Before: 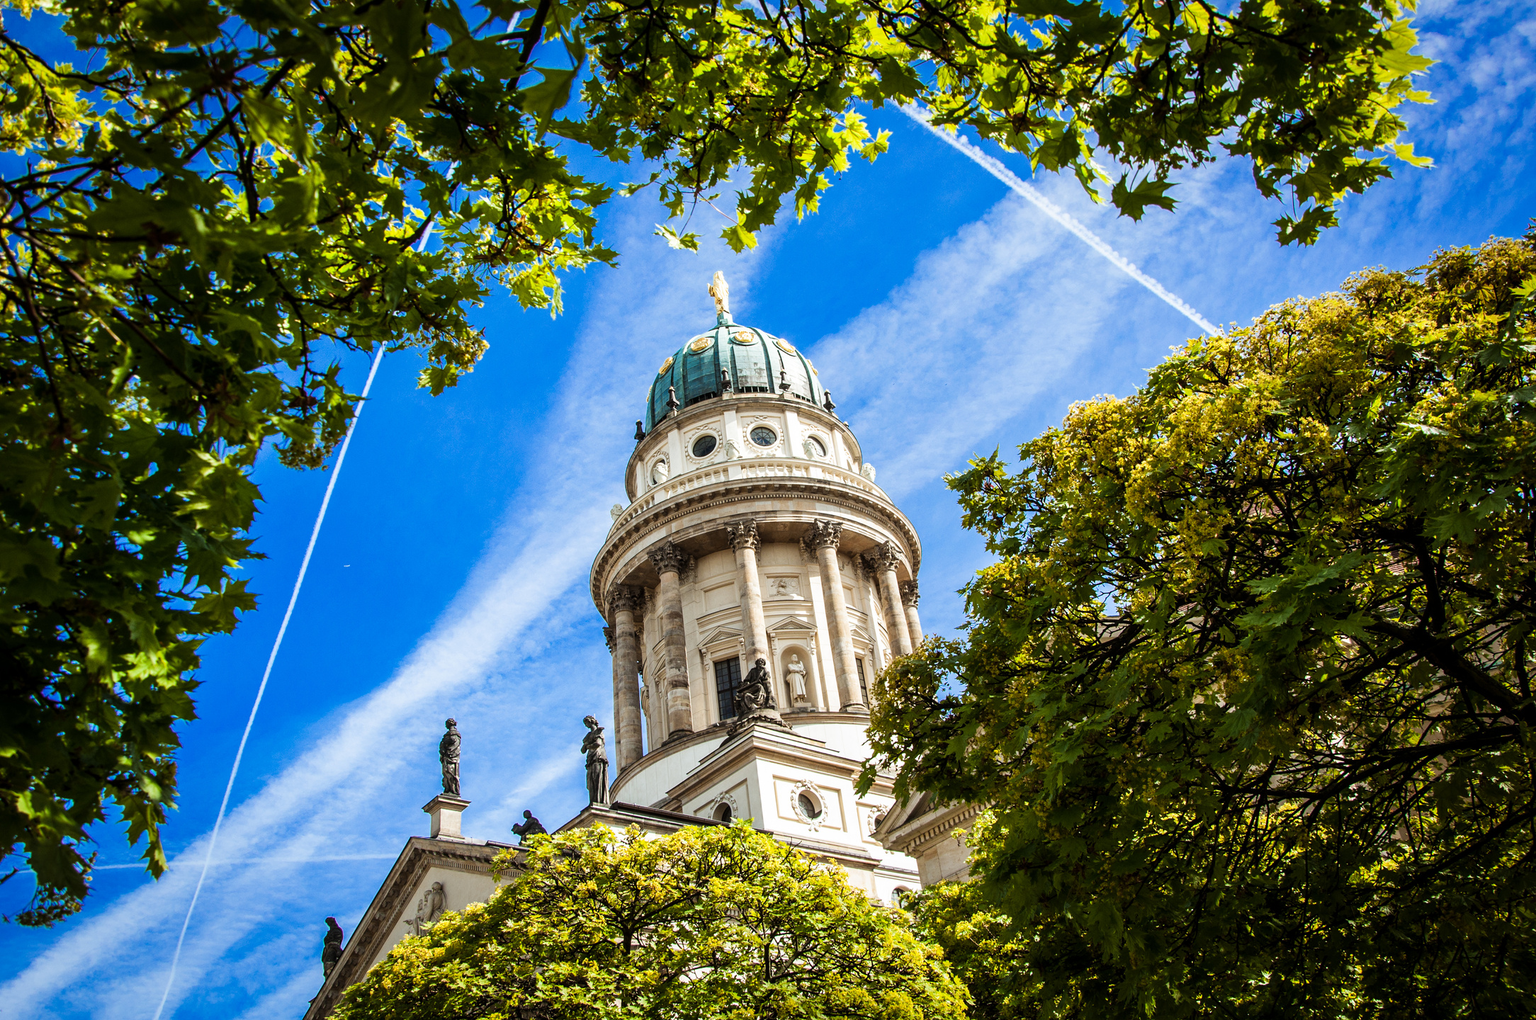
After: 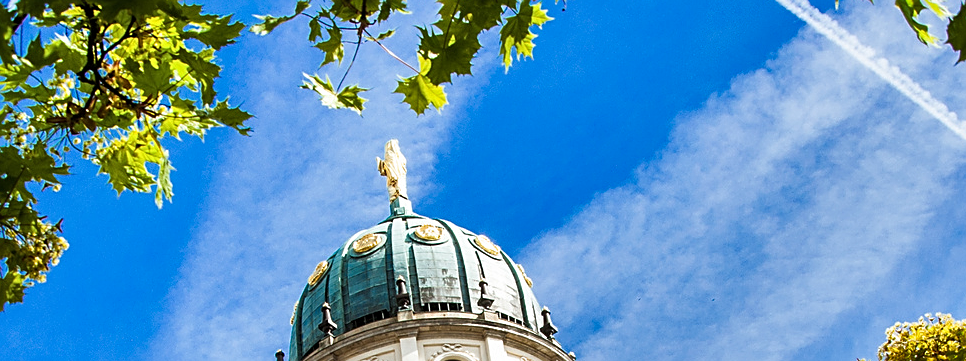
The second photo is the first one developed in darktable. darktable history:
shadows and highlights: shadows 30.7, highlights -62.76, soften with gaussian
sharpen: on, module defaults
crop: left 28.697%, top 16.88%, right 26.744%, bottom 57.998%
